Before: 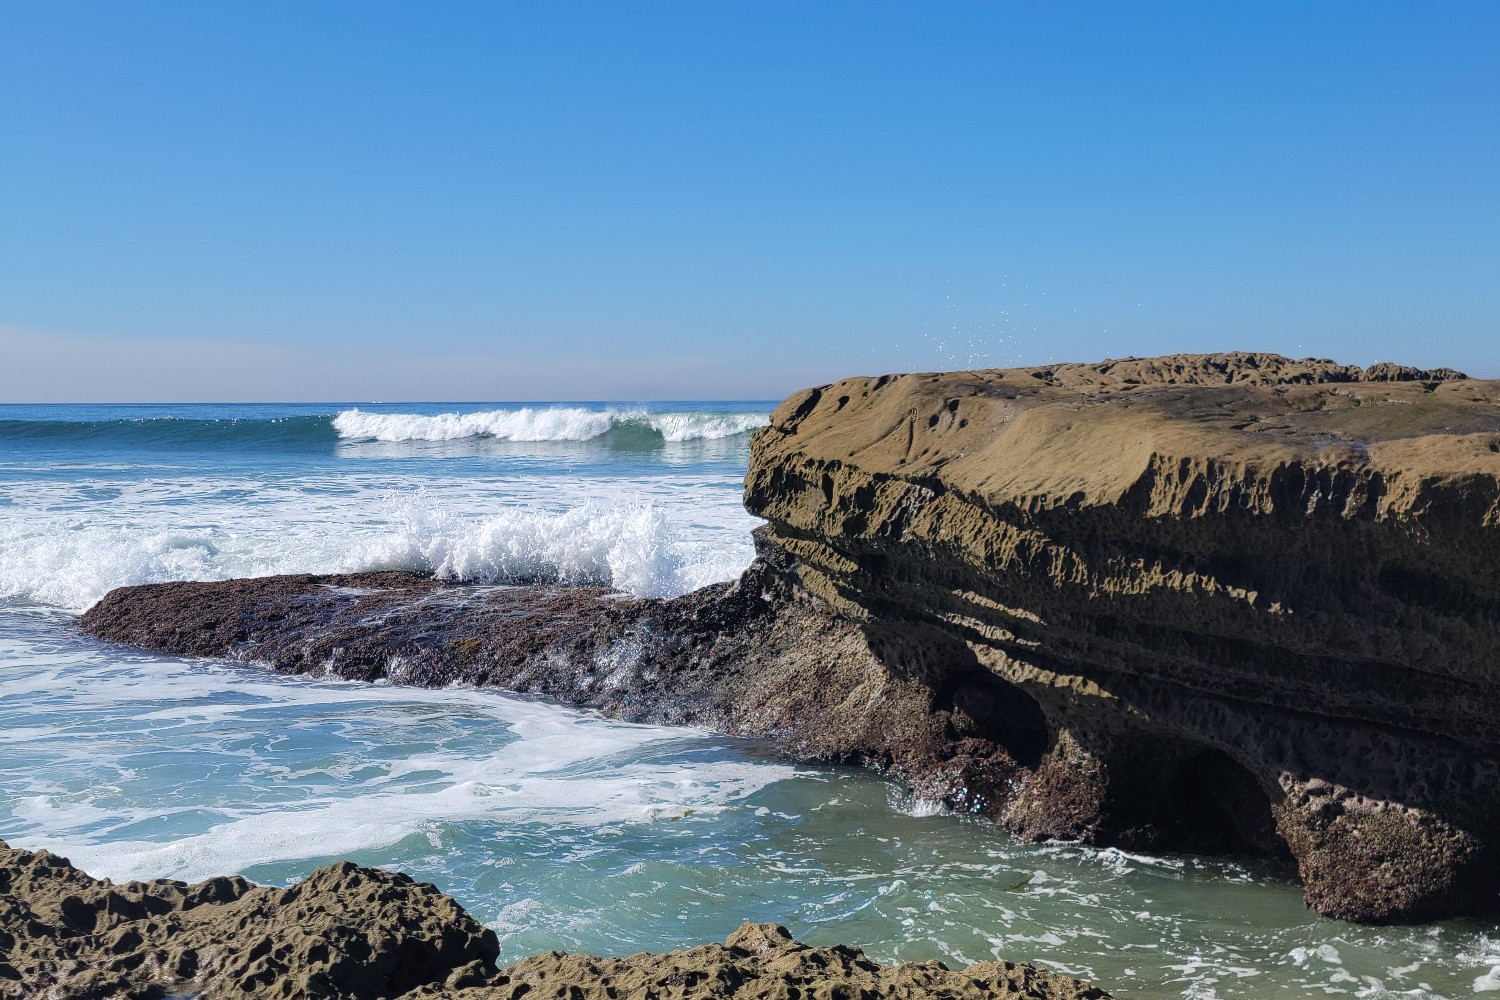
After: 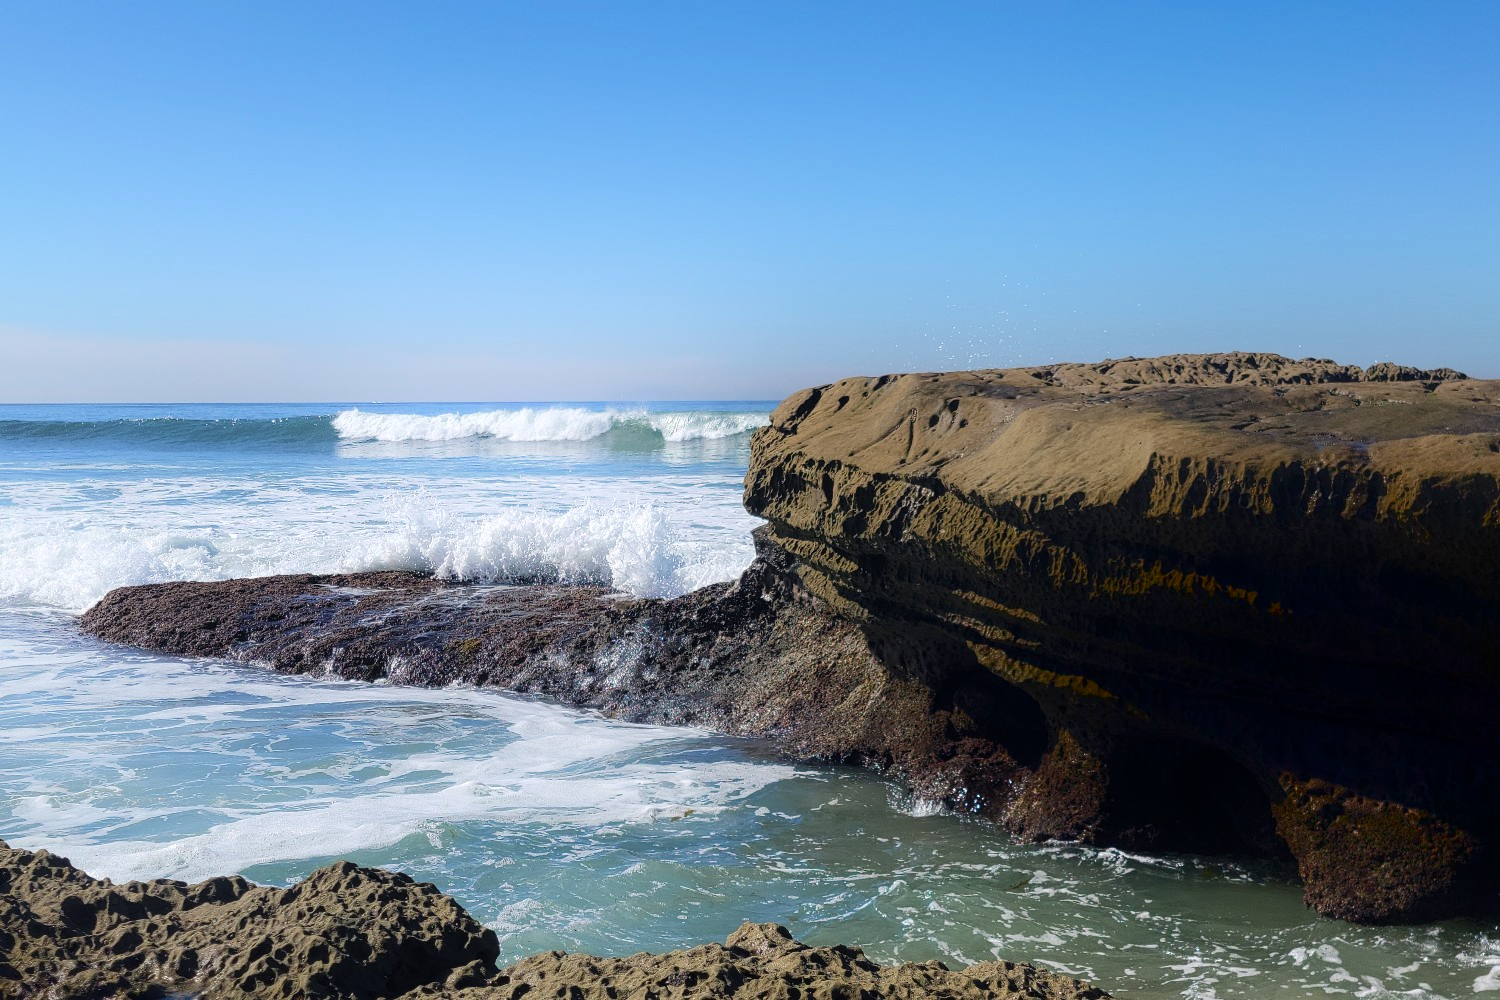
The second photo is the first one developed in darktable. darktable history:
shadows and highlights: shadows -89.2, highlights 90.22, soften with gaussian
